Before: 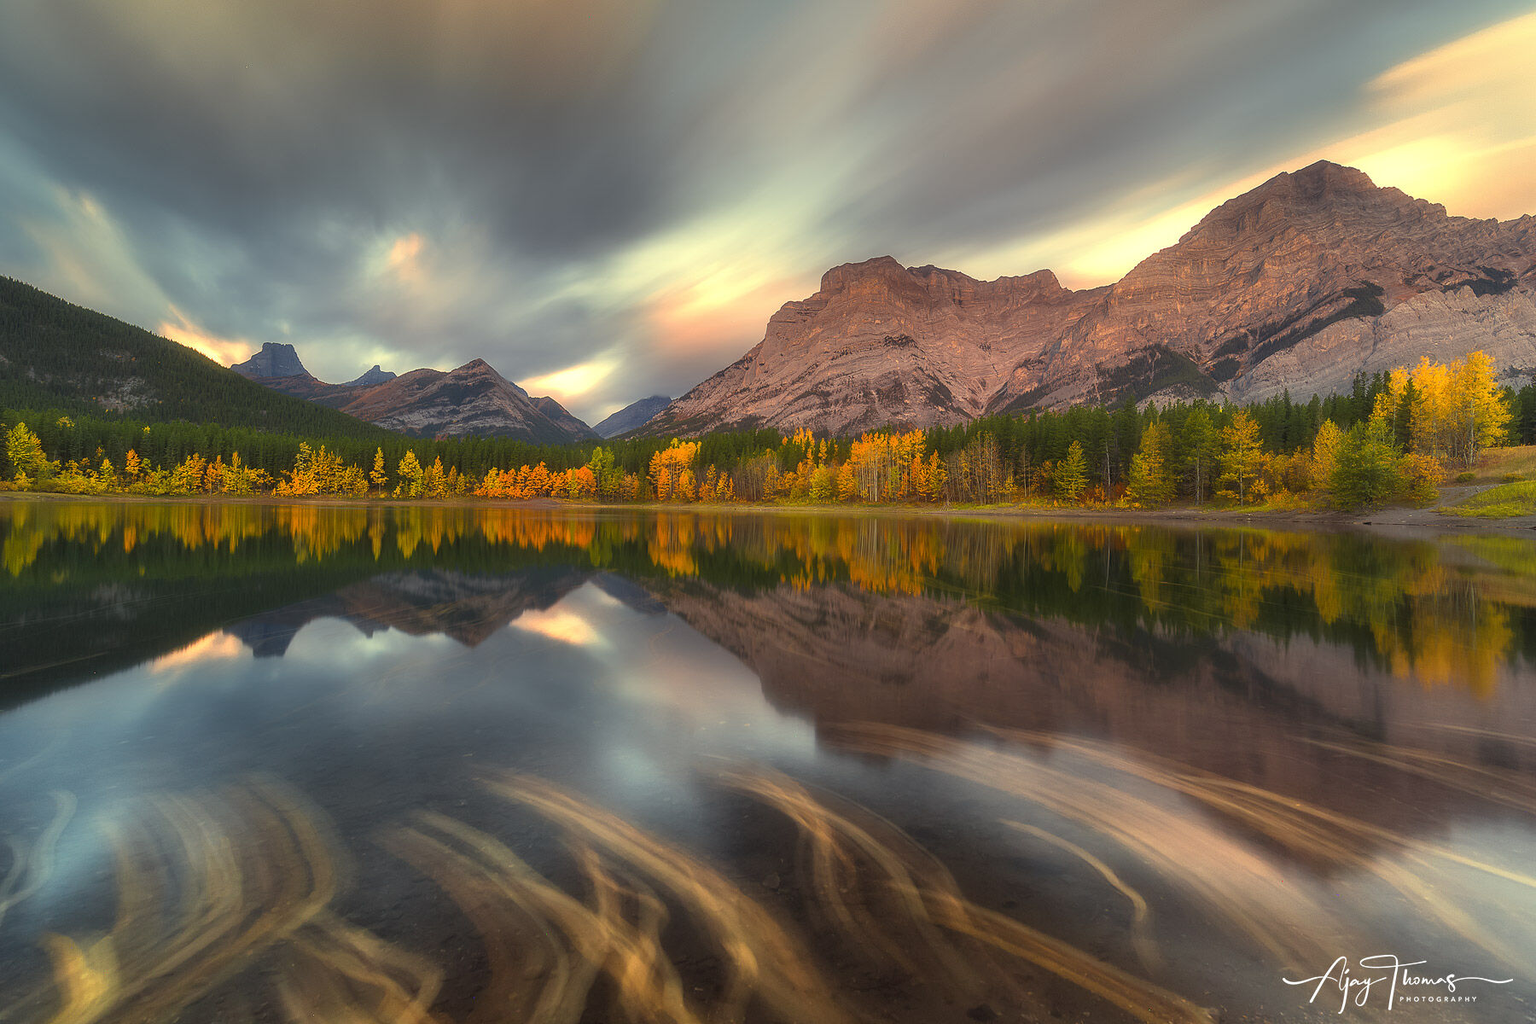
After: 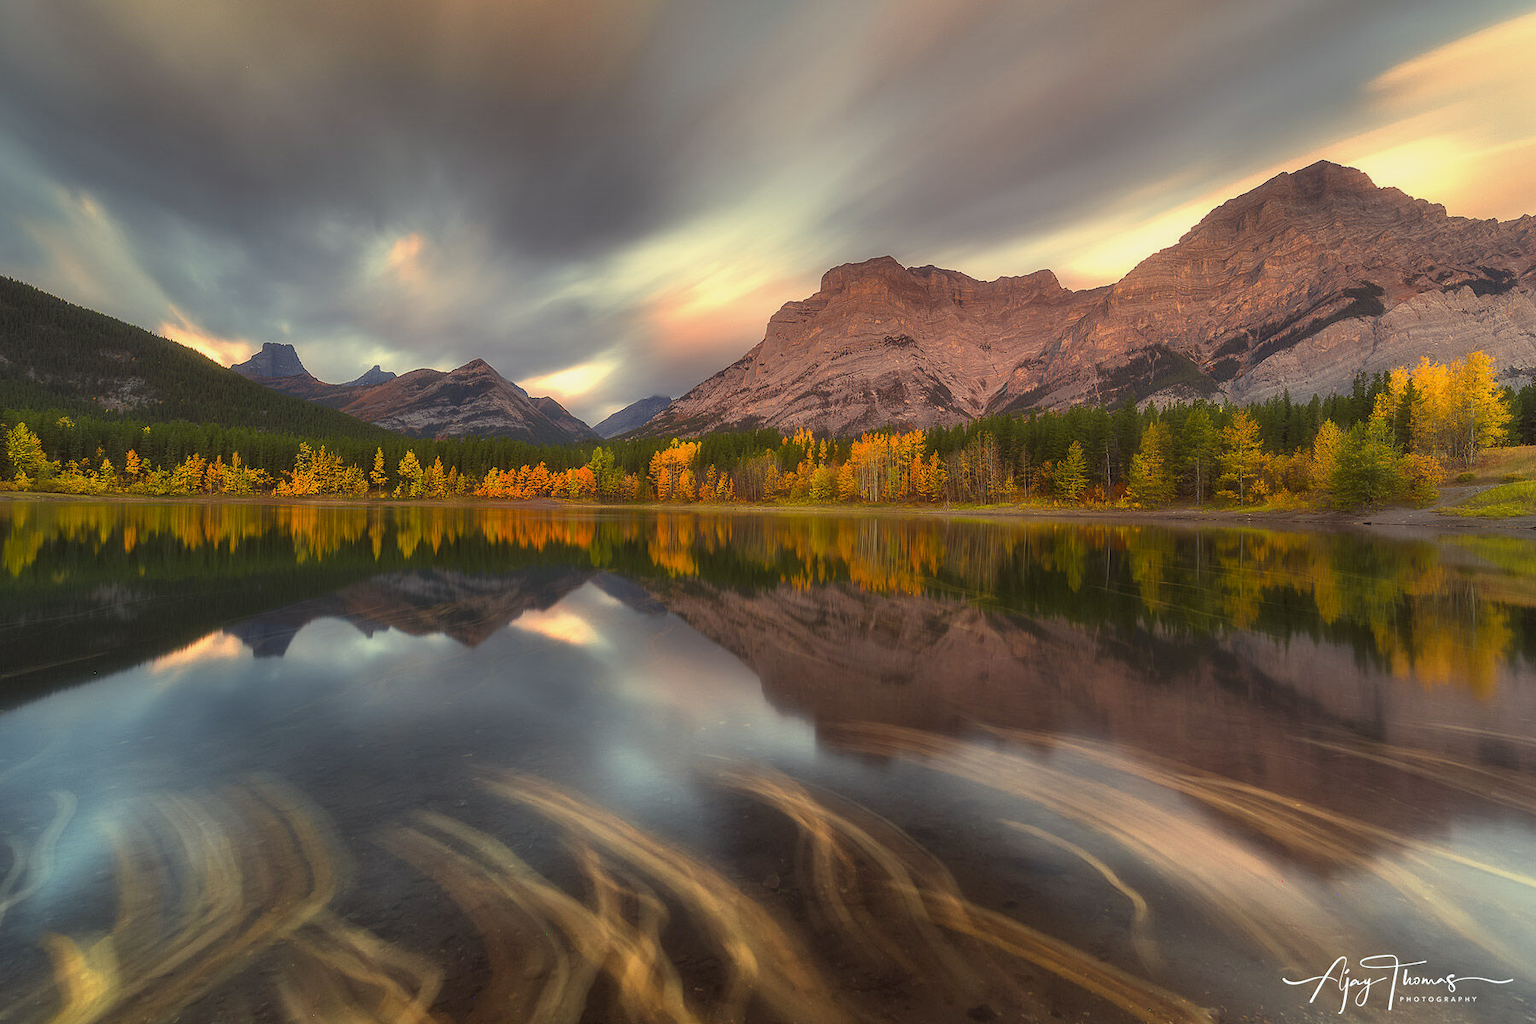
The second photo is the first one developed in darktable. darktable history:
graduated density: density 0.38 EV, hardness 21%, rotation -6.11°, saturation 32%
color correction: highlights a* -2.73, highlights b* -2.09, shadows a* 2.41, shadows b* 2.73
